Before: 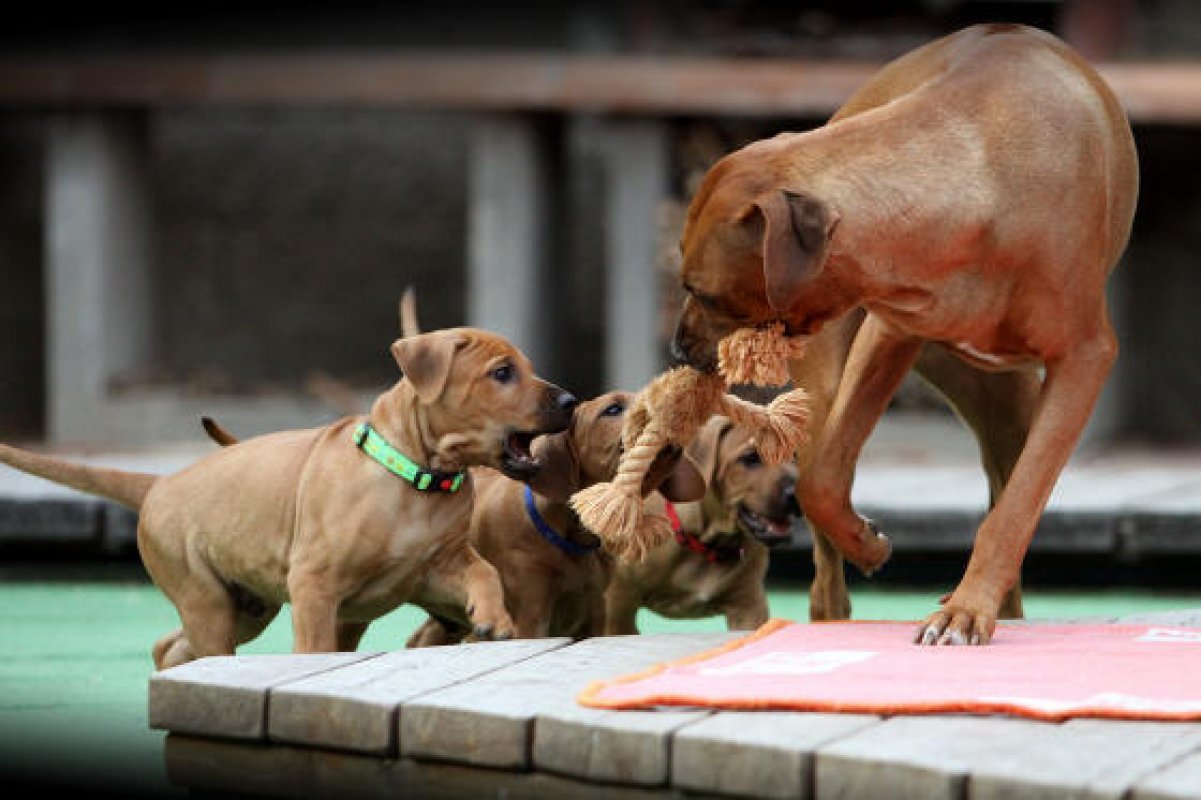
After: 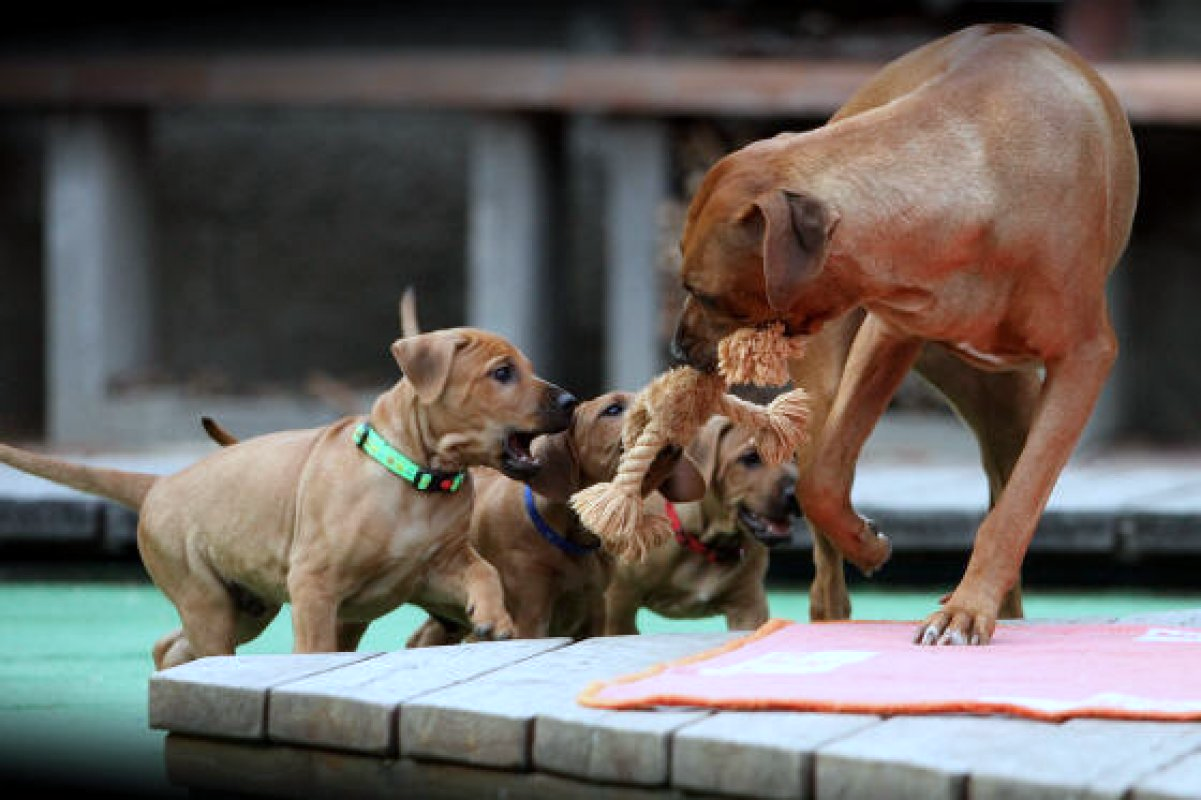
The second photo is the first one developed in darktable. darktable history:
color calibration: illuminant custom, x 0.368, y 0.373, temperature 4335.34 K, saturation algorithm version 1 (2020)
